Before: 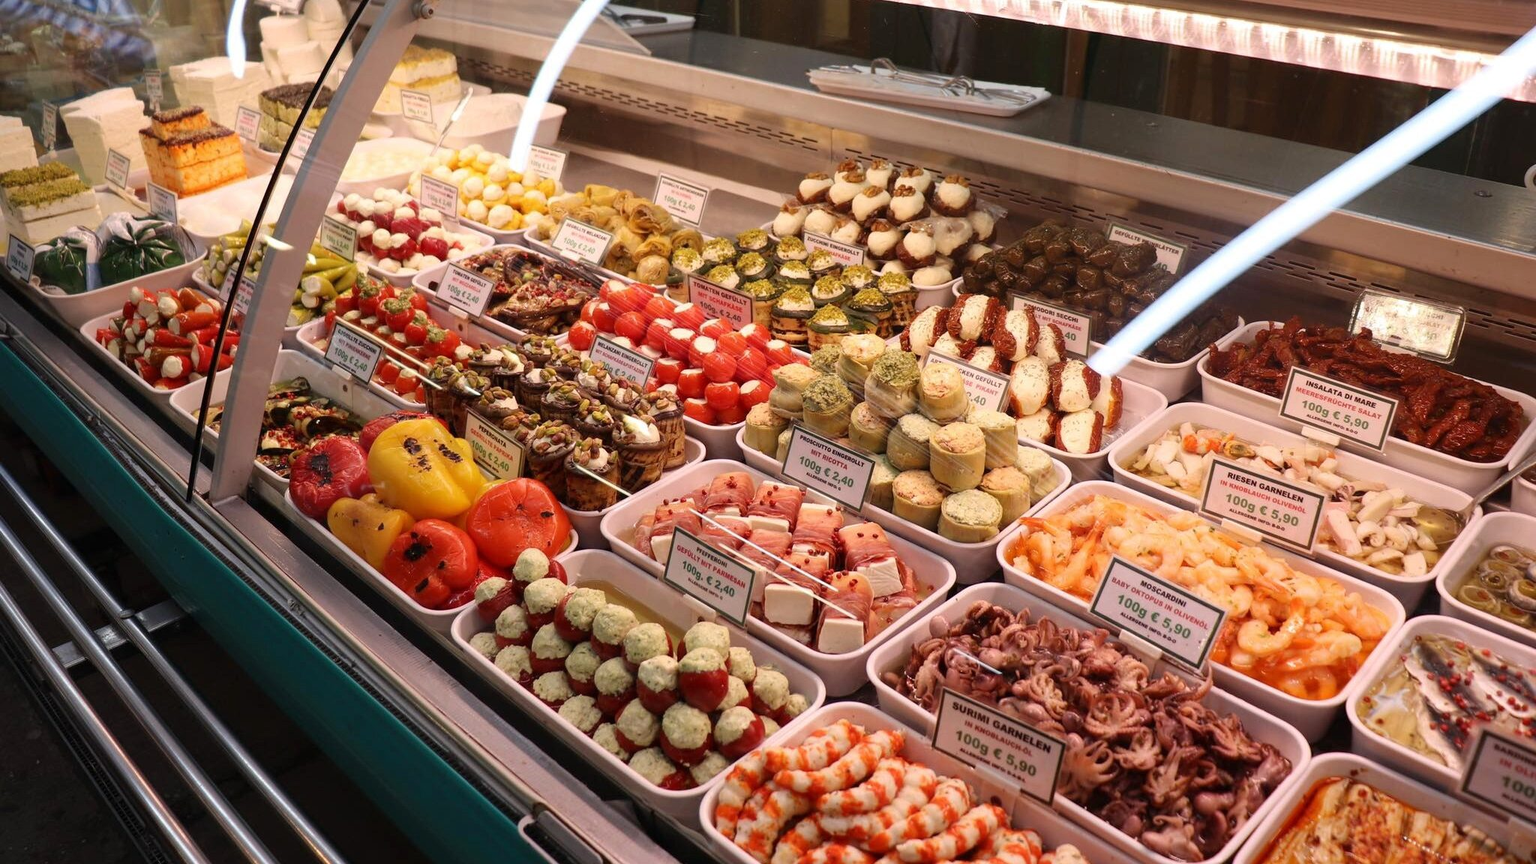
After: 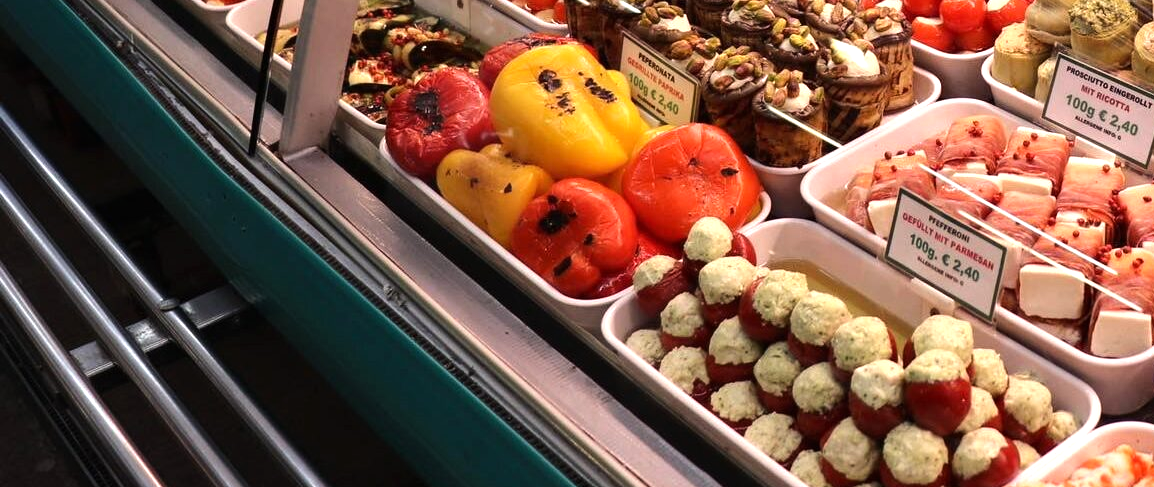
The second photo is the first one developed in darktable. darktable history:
exposure: exposure 0.244 EV, compensate highlight preservation false
tone equalizer: -8 EV -0.433 EV, -7 EV -0.429 EV, -6 EV -0.295 EV, -5 EV -0.235 EV, -3 EV 0.24 EV, -2 EV 0.339 EV, -1 EV 0.393 EV, +0 EV 0.414 EV, edges refinement/feathering 500, mask exposure compensation -1.26 EV, preserve details no
crop: top 44.649%, right 43.626%, bottom 13.017%
